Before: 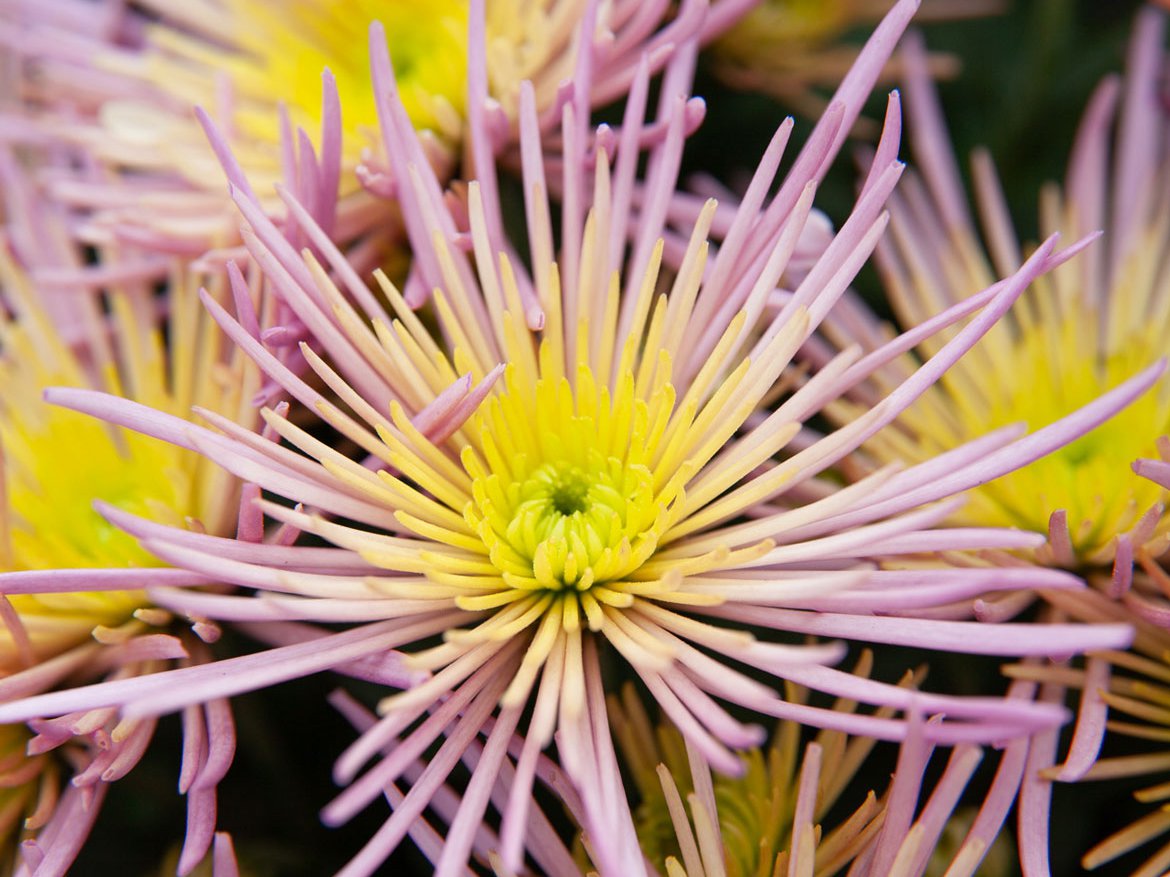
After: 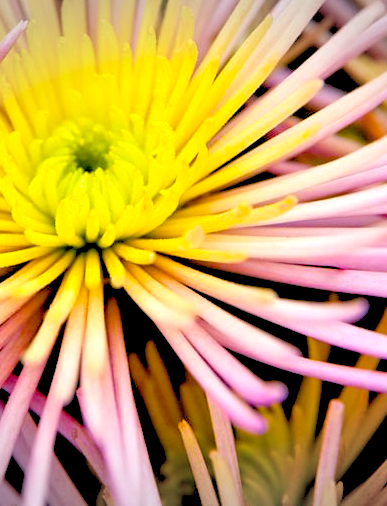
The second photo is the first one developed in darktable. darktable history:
tone equalizer: -8 EV 1 EV, -7 EV 1 EV, -6 EV 1 EV, -5 EV 1 EV, -4 EV 1 EV, -3 EV 0.75 EV, -2 EV 0.5 EV, -1 EV 0.25 EV
white balance: emerald 1
rgb levels: levels [[0.013, 0.434, 0.89], [0, 0.5, 1], [0, 0.5, 1]]
crop: left 40.878%, top 39.176%, right 25.993%, bottom 3.081%
exposure: black level correction 0.025, exposure 0.182 EV, compensate highlight preservation false
vignetting: fall-off start 100%, brightness -0.282, width/height ratio 1.31
color balance rgb: linear chroma grading › global chroma 15%, perceptual saturation grading › global saturation 30%
levels: mode automatic, black 0.023%, white 99.97%, levels [0.062, 0.494, 0.925]
